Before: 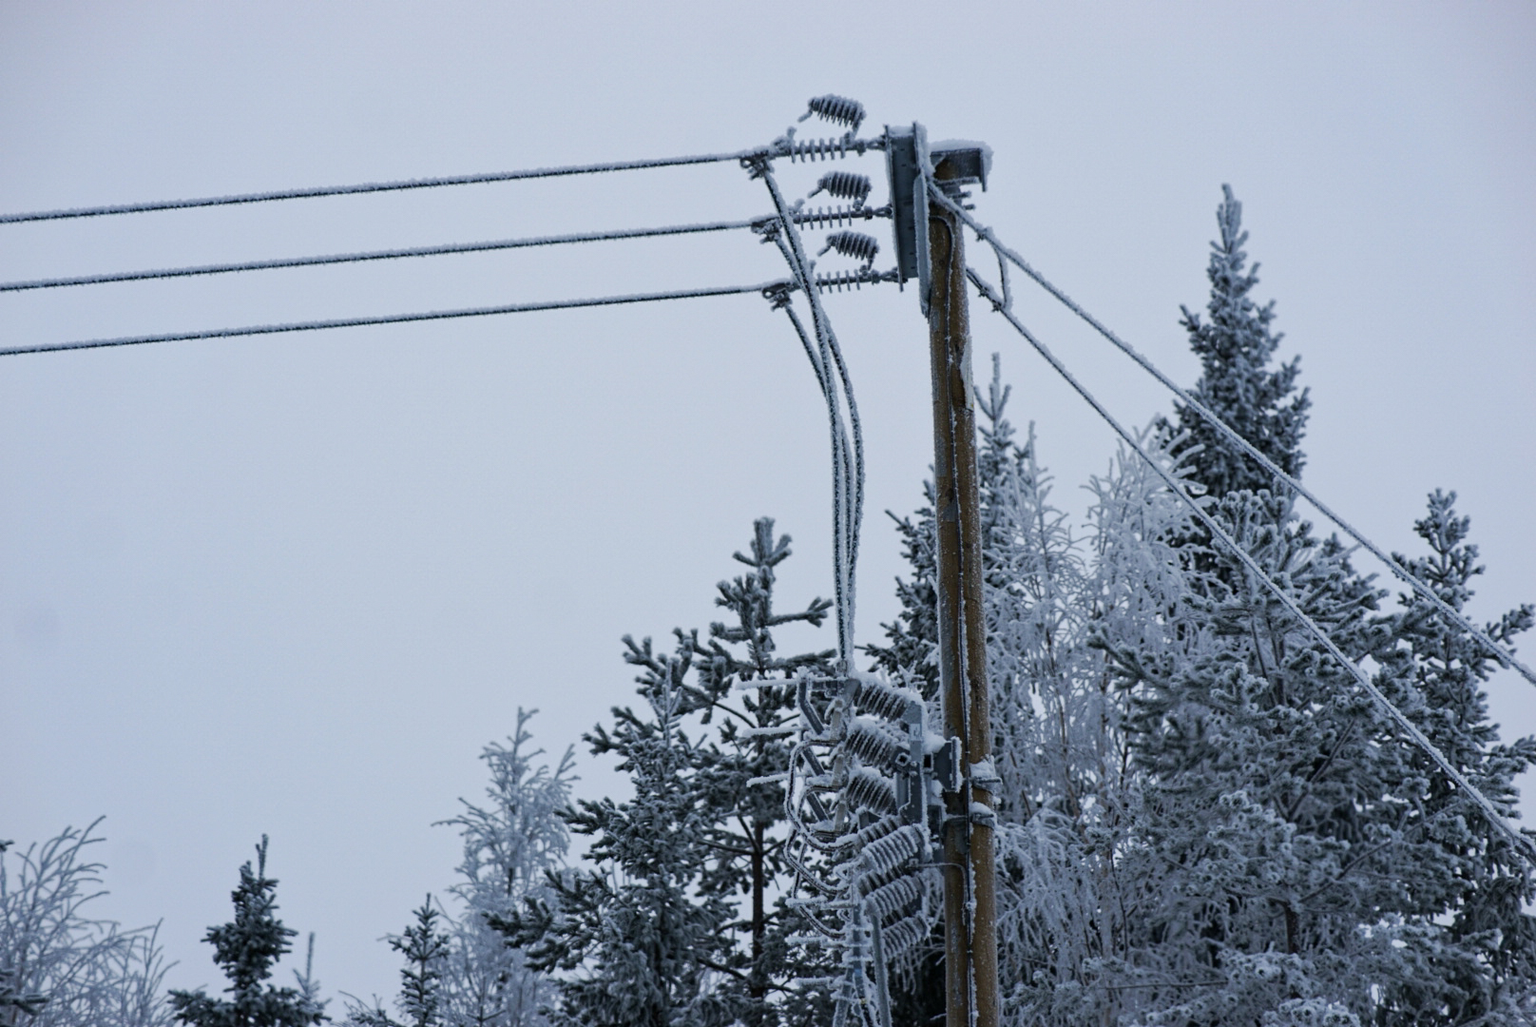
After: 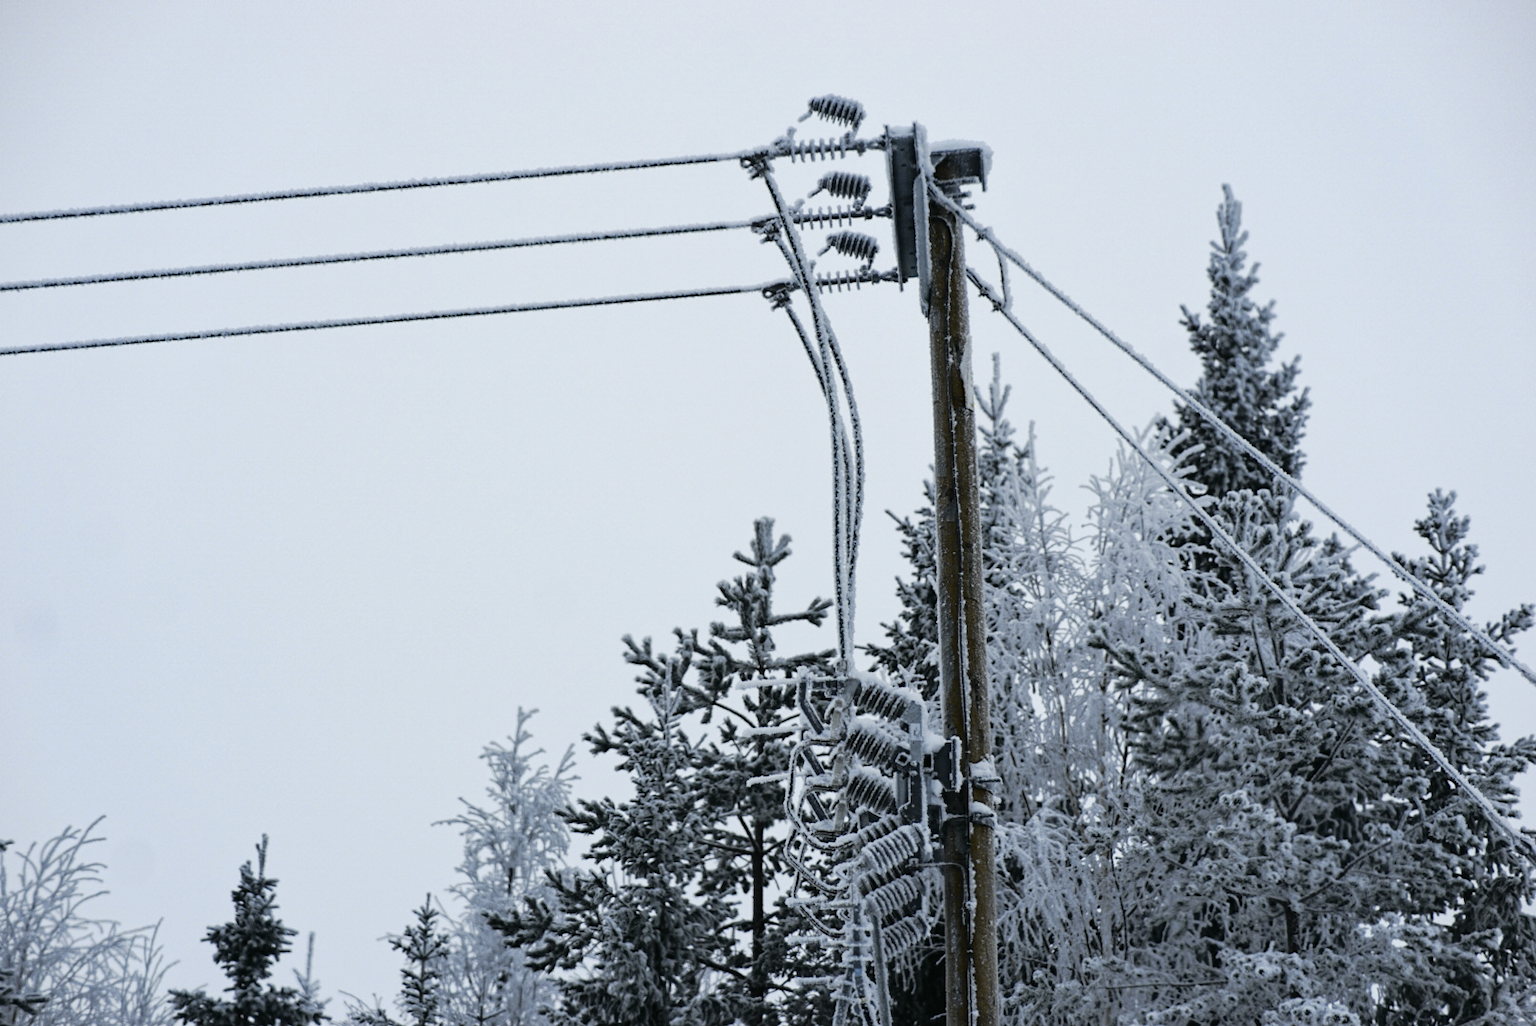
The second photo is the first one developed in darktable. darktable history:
contrast brightness saturation: saturation -0.05
tone curve: curves: ch0 [(0, 0.013) (0.129, 0.1) (0.327, 0.382) (0.489, 0.573) (0.66, 0.748) (0.858, 0.926) (1, 0.977)]; ch1 [(0, 0) (0.353, 0.344) (0.45, 0.46) (0.498, 0.495) (0.521, 0.506) (0.563, 0.559) (0.592, 0.585) (0.657, 0.655) (1, 1)]; ch2 [(0, 0) (0.333, 0.346) (0.375, 0.375) (0.427, 0.44) (0.5, 0.501) (0.505, 0.499) (0.528, 0.533) (0.579, 0.61) (0.612, 0.644) (0.66, 0.715) (1, 1)], color space Lab, independent channels, preserve colors none
